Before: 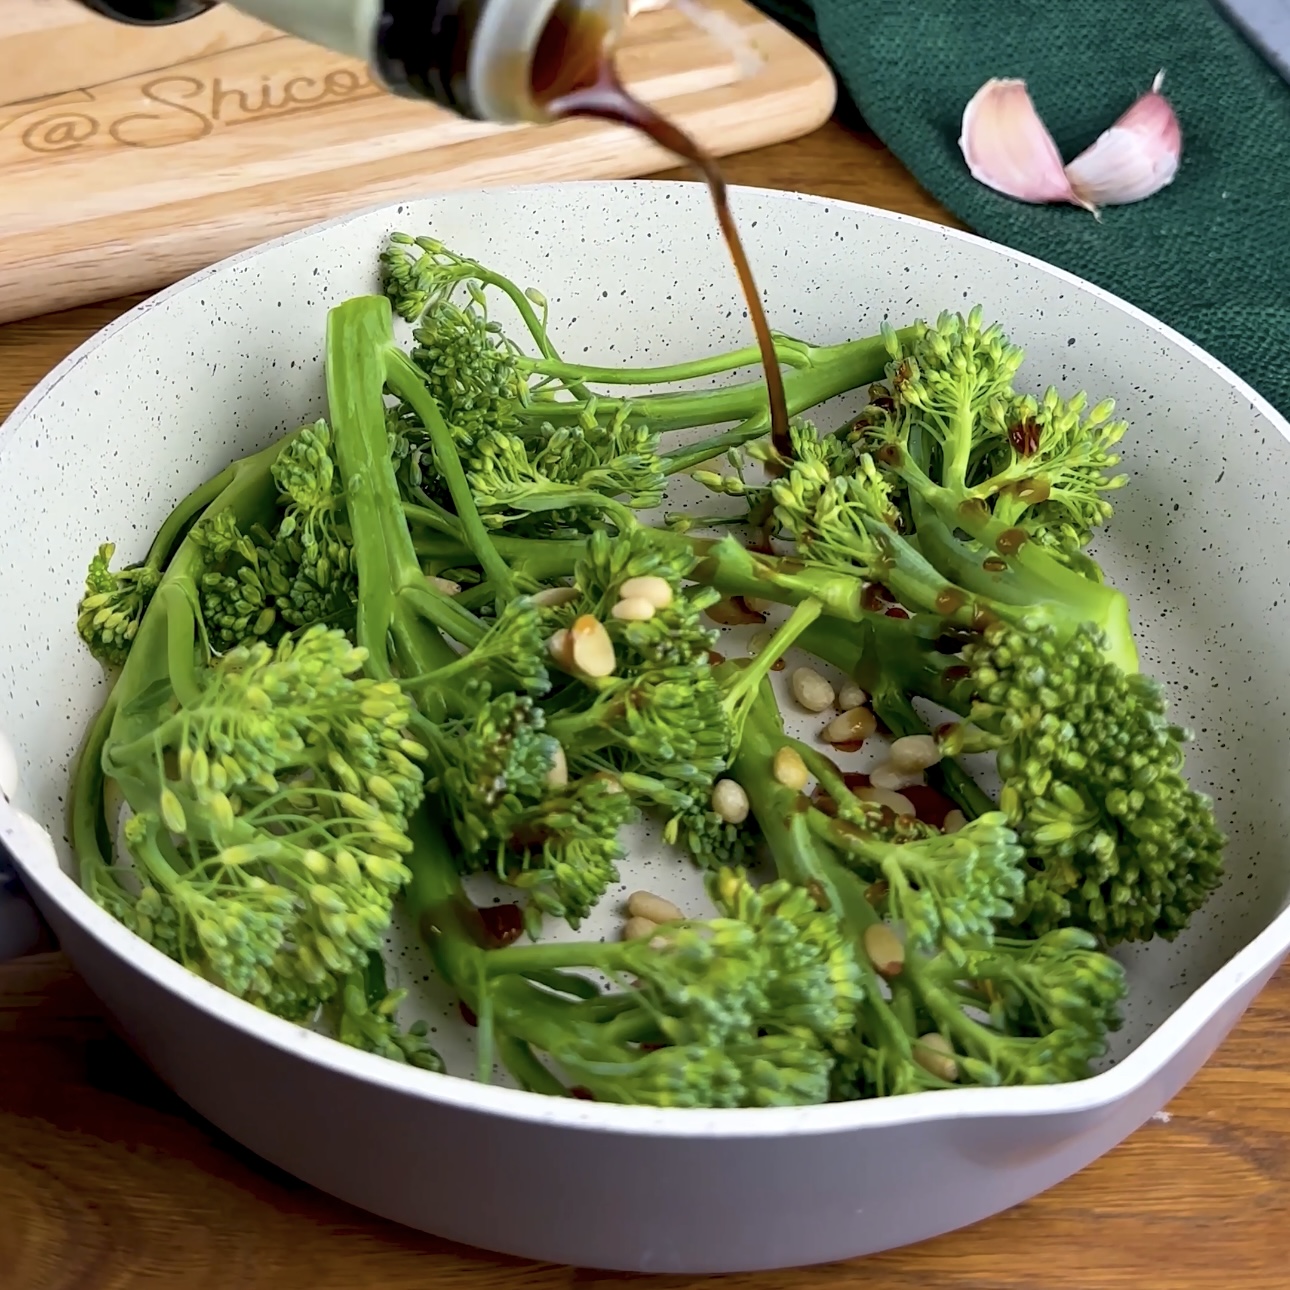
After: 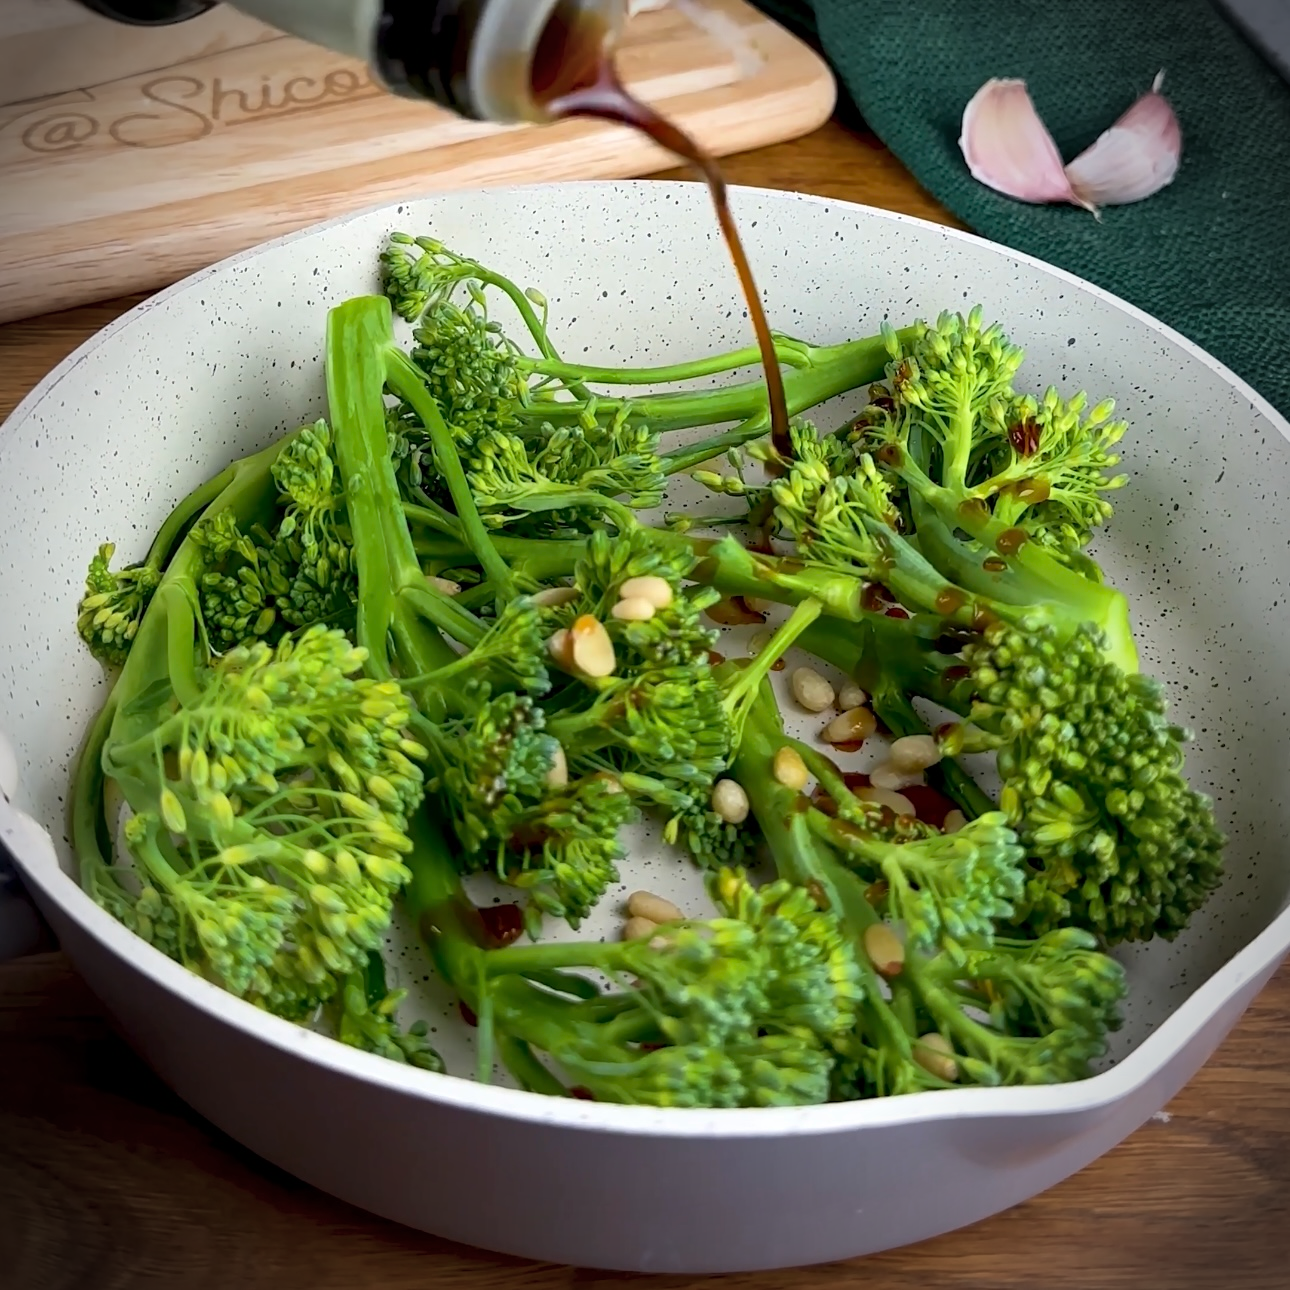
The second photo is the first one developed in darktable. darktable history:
vignetting: brightness -0.801, unbound false
